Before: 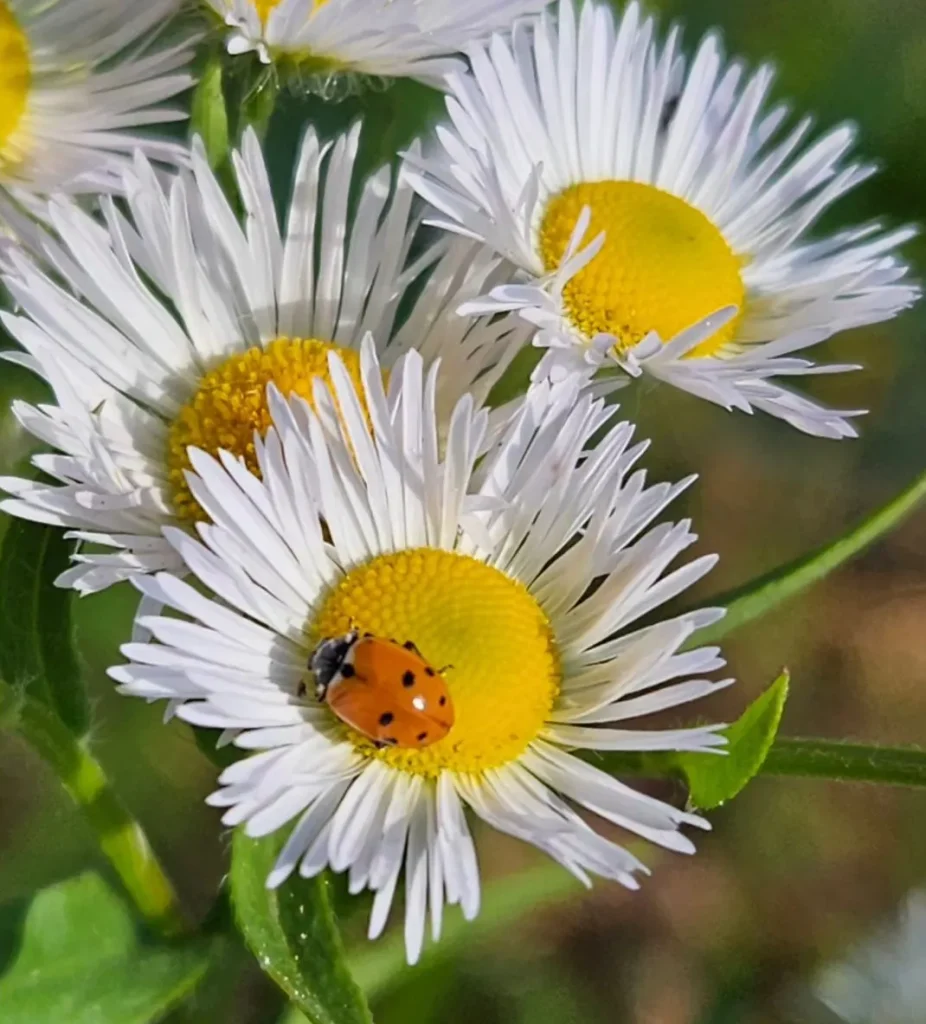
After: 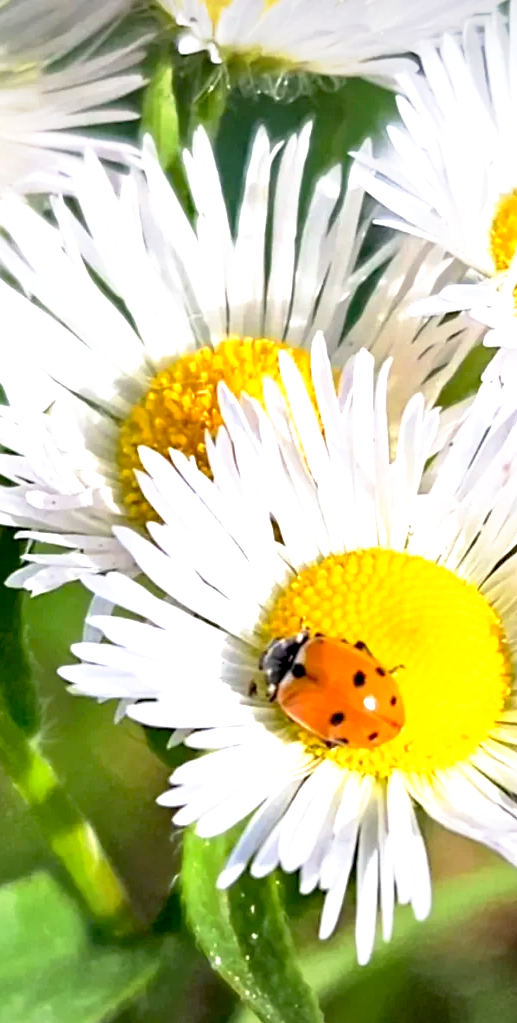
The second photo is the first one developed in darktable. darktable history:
vignetting: fall-off start 85.61%, fall-off radius 79.75%, brightness -0.419, saturation -0.305, width/height ratio 1.227
crop: left 5.351%, right 38.774%
base curve: curves: ch0 [(0.017, 0) (0.425, 0.441) (0.844, 0.933) (1, 1)], preserve colors none
exposure: black level correction 0, exposure 1.107 EV, compensate highlight preservation false
